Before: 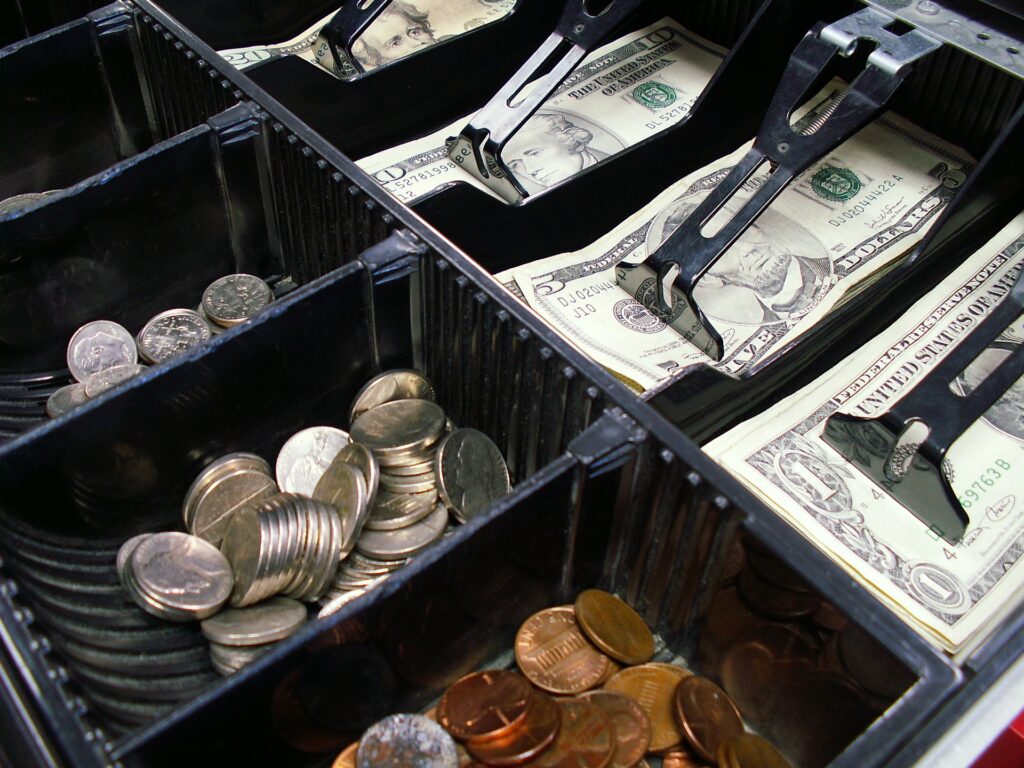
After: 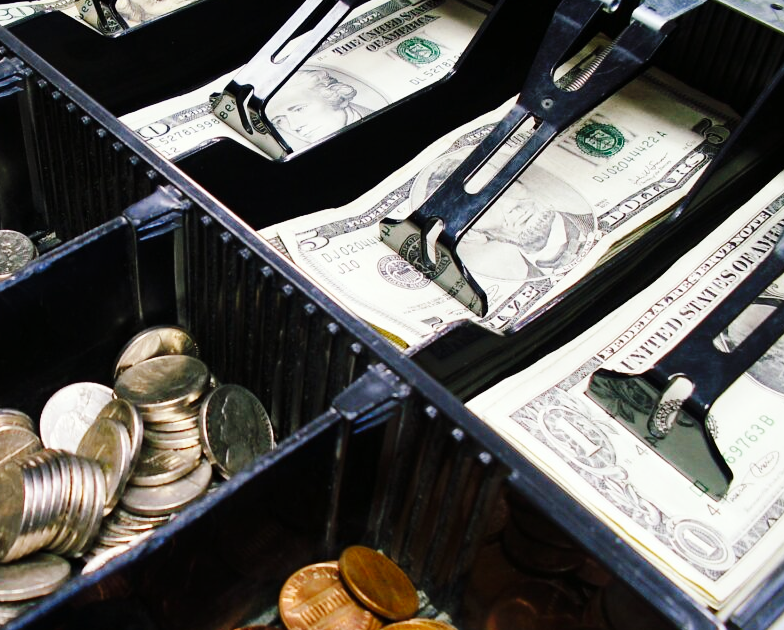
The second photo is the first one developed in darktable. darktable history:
crop: left 23.095%, top 5.827%, bottom 11.854%
base curve: curves: ch0 [(0, 0) (0.036, 0.025) (0.121, 0.166) (0.206, 0.329) (0.605, 0.79) (1, 1)], preserve colors none
